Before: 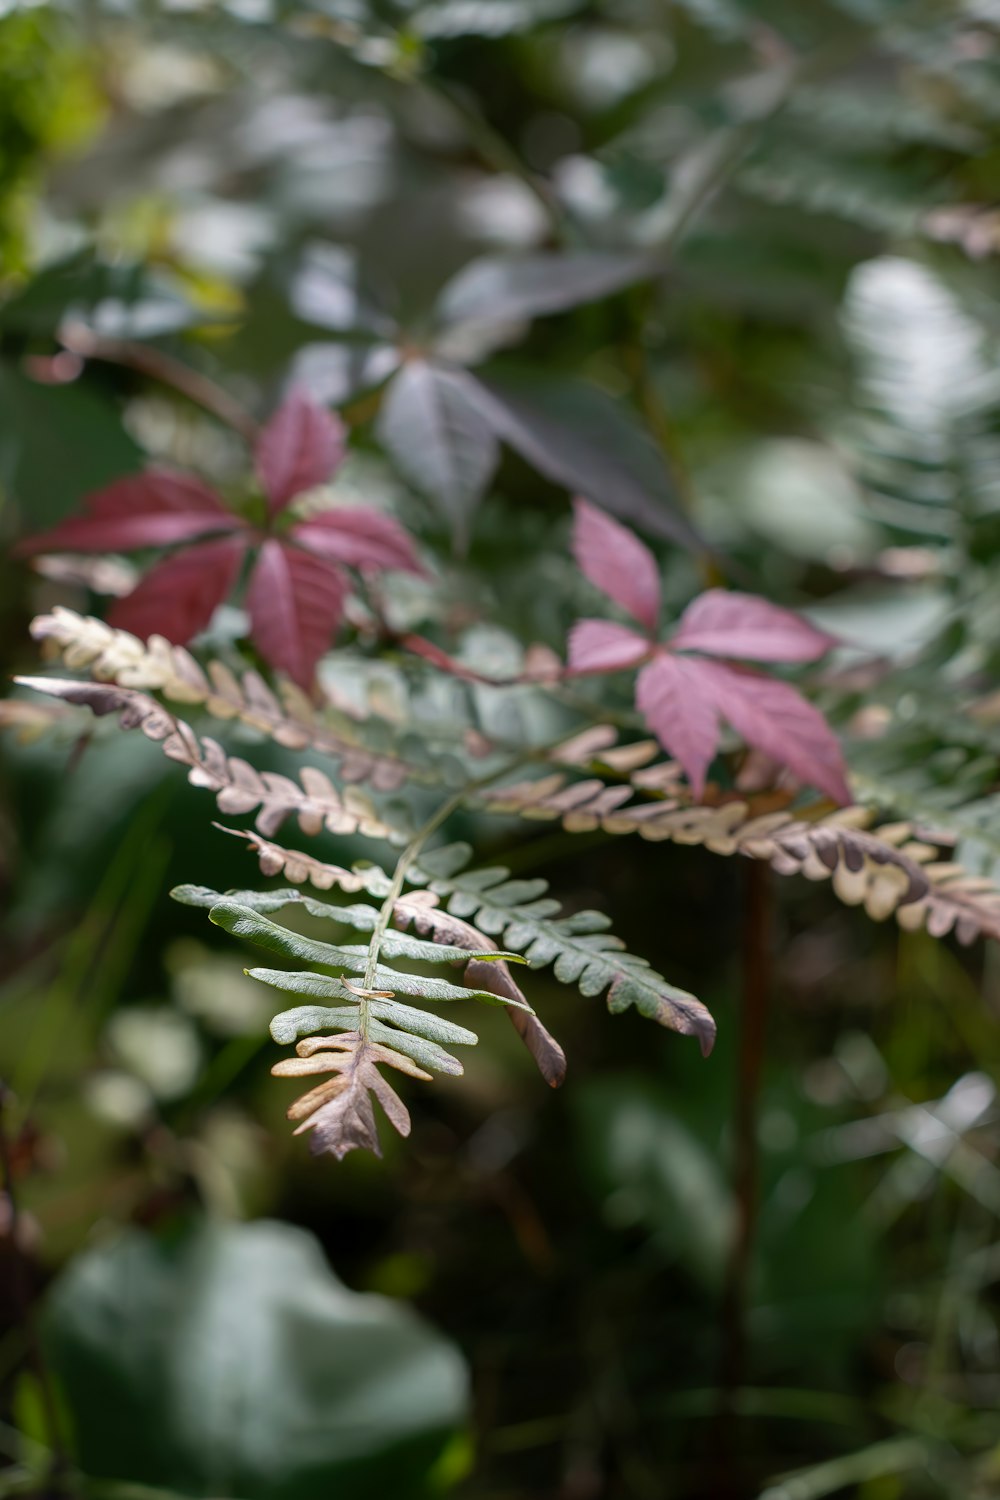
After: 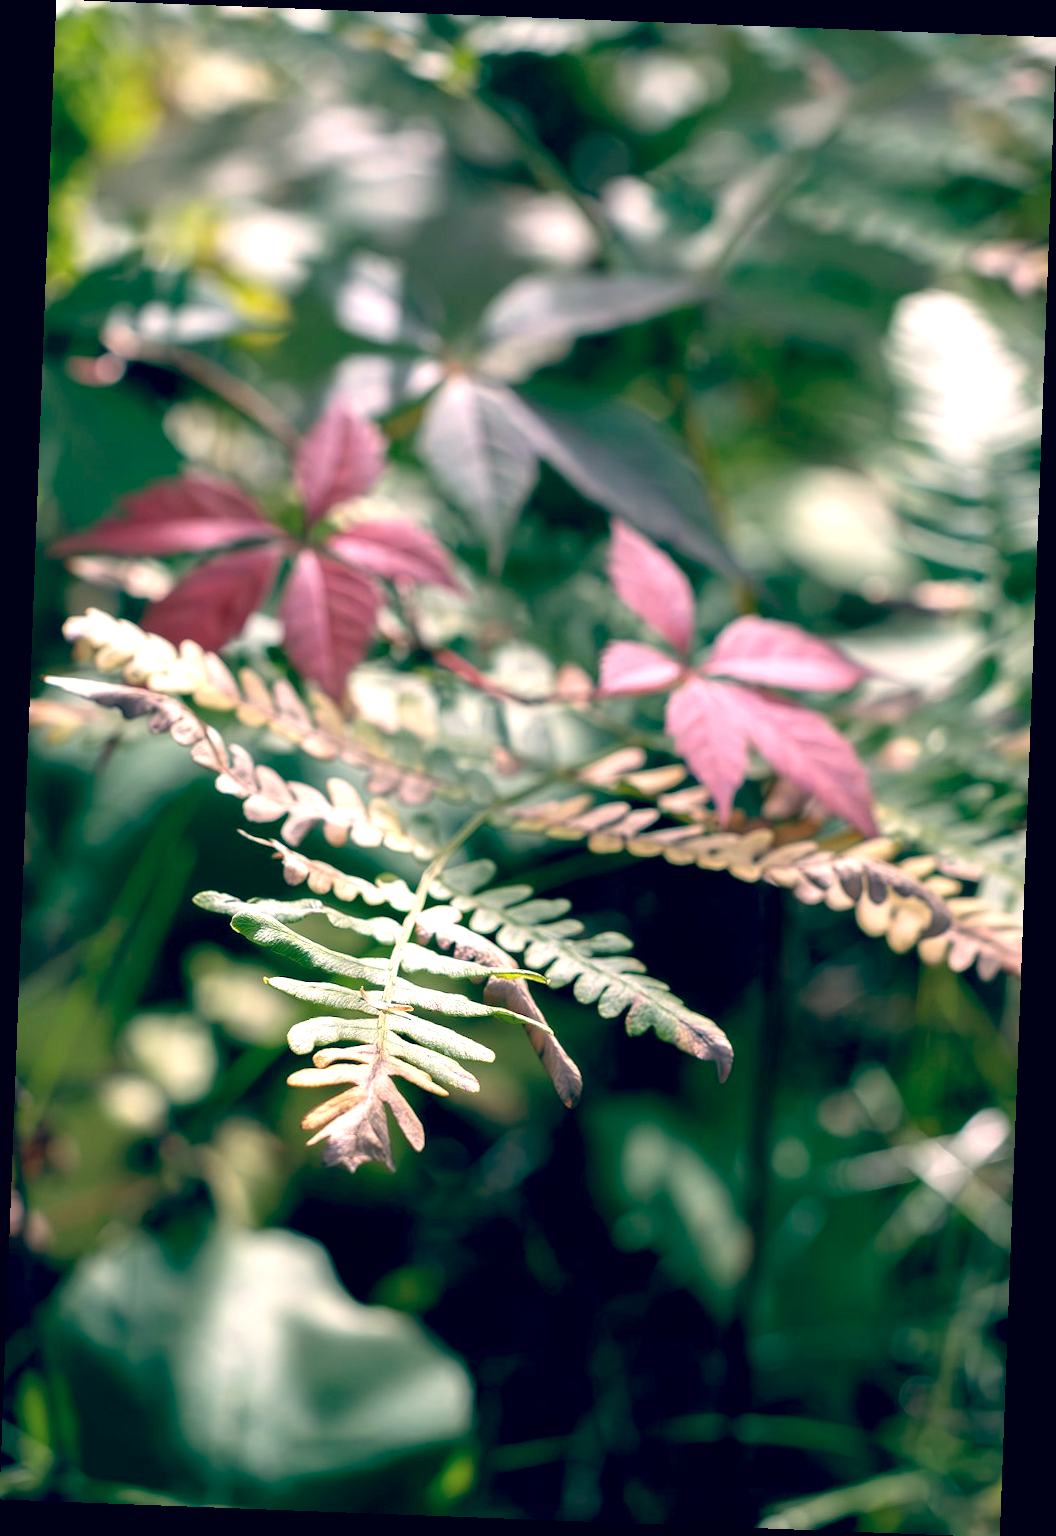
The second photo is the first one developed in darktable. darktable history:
color balance: lift [1.006, 0.985, 1.002, 1.015], gamma [1, 0.953, 1.008, 1.047], gain [1.076, 1.13, 1.004, 0.87]
rotate and perspective: rotation 2.17°, automatic cropping off
exposure: black level correction 0.01, exposure 1 EV, compensate highlight preservation false
